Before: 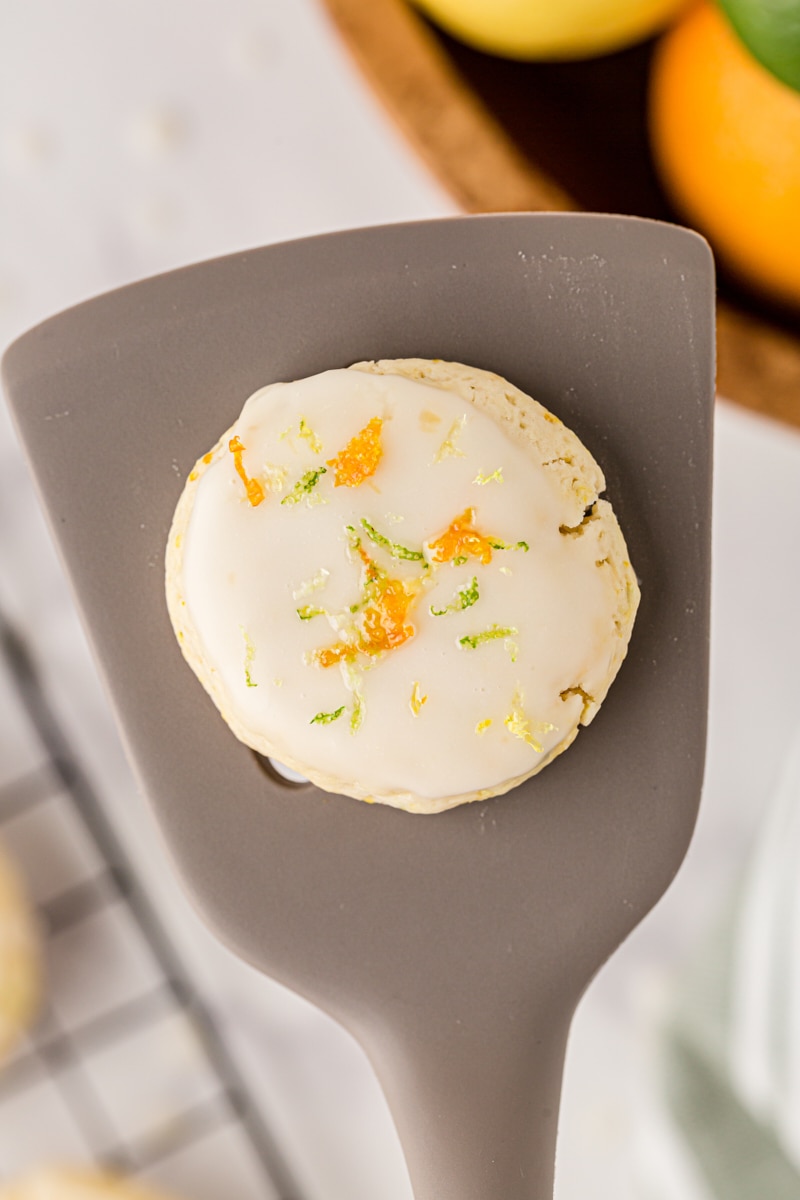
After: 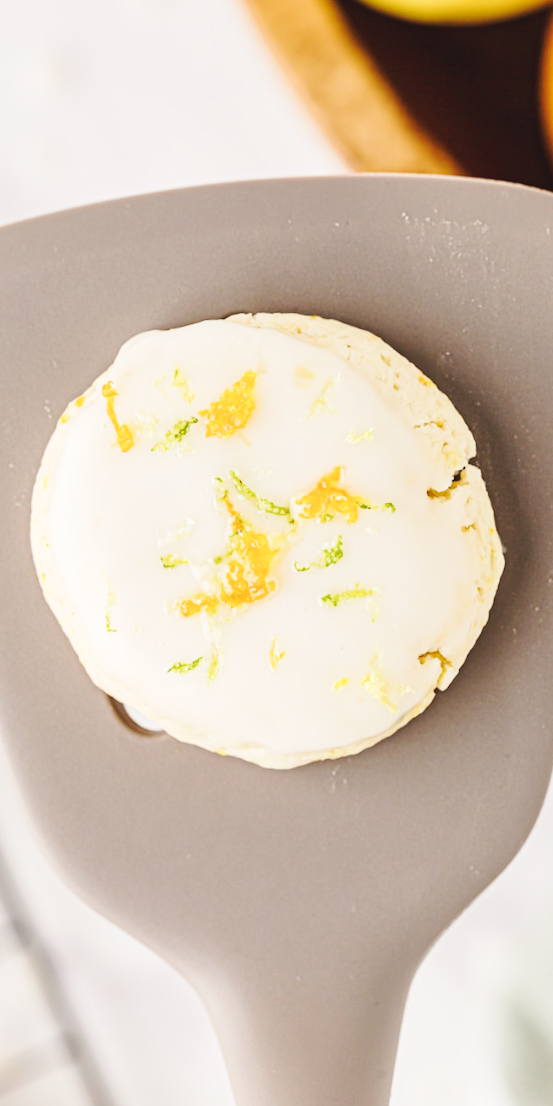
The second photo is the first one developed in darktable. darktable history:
crop and rotate: angle -3.27°, left 14.277%, top 0.028%, right 10.766%, bottom 0.028%
base curve: curves: ch0 [(0, 0.007) (0.028, 0.063) (0.121, 0.311) (0.46, 0.743) (0.859, 0.957) (1, 1)], preserve colors none
